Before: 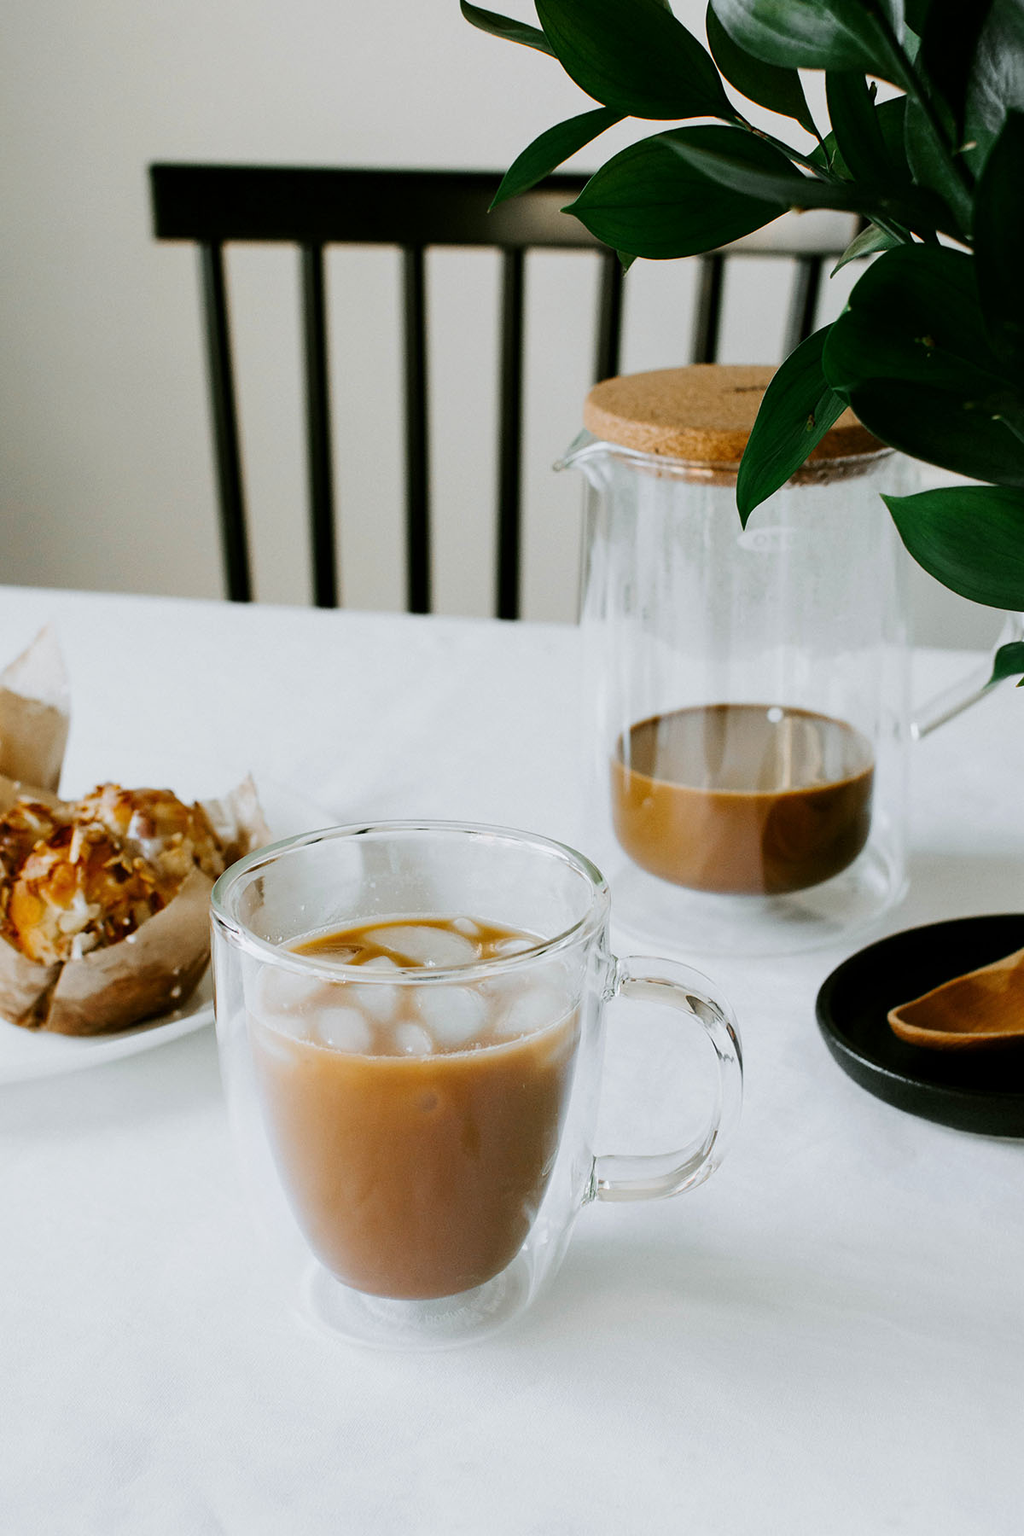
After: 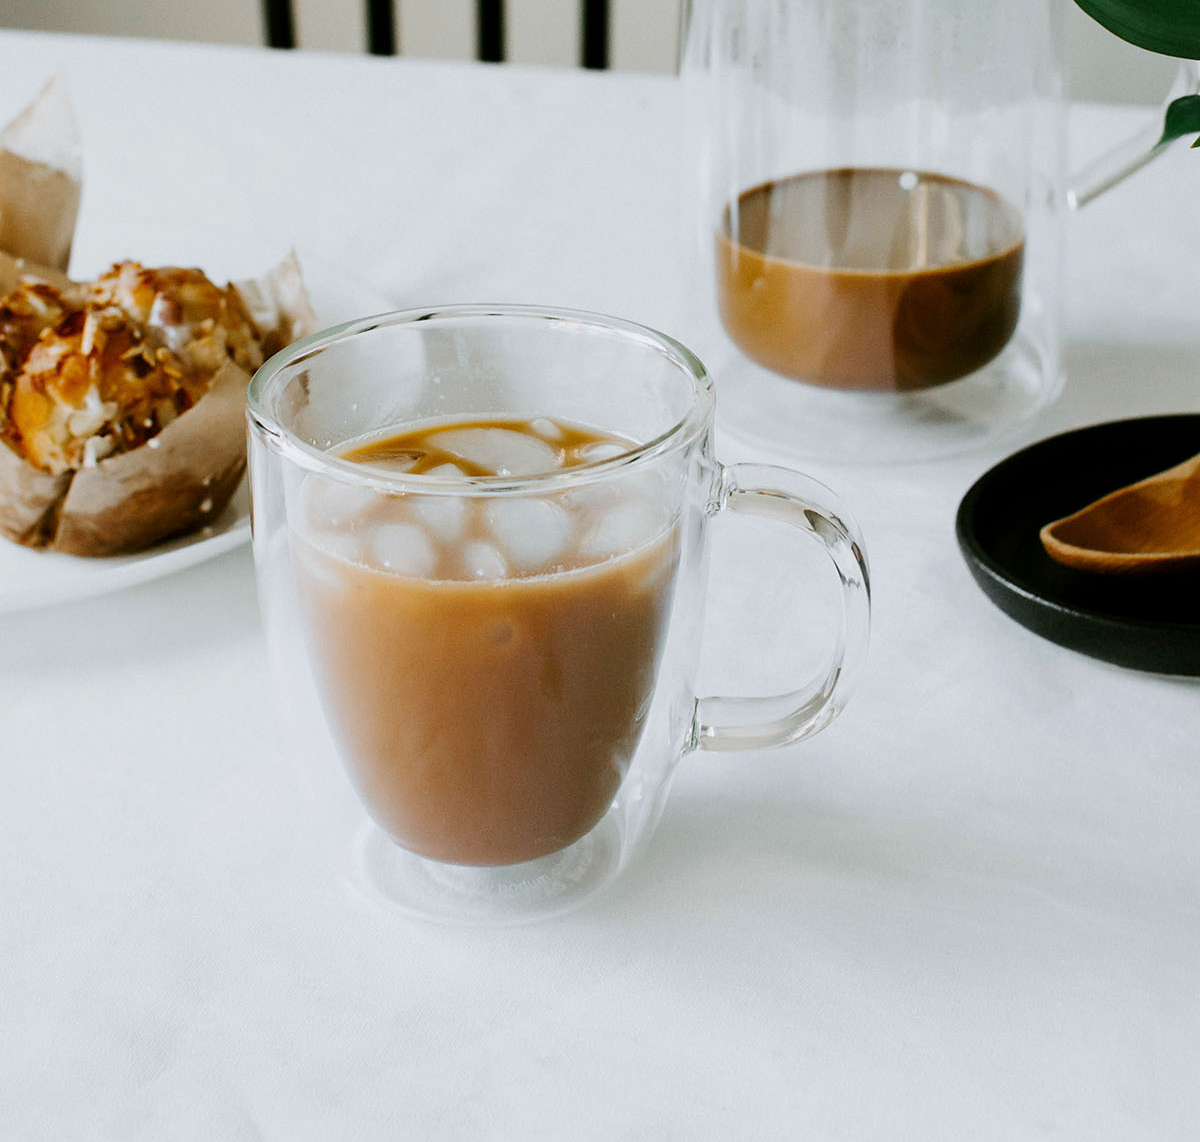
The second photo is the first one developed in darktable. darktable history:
crop and rotate: top 36.55%
